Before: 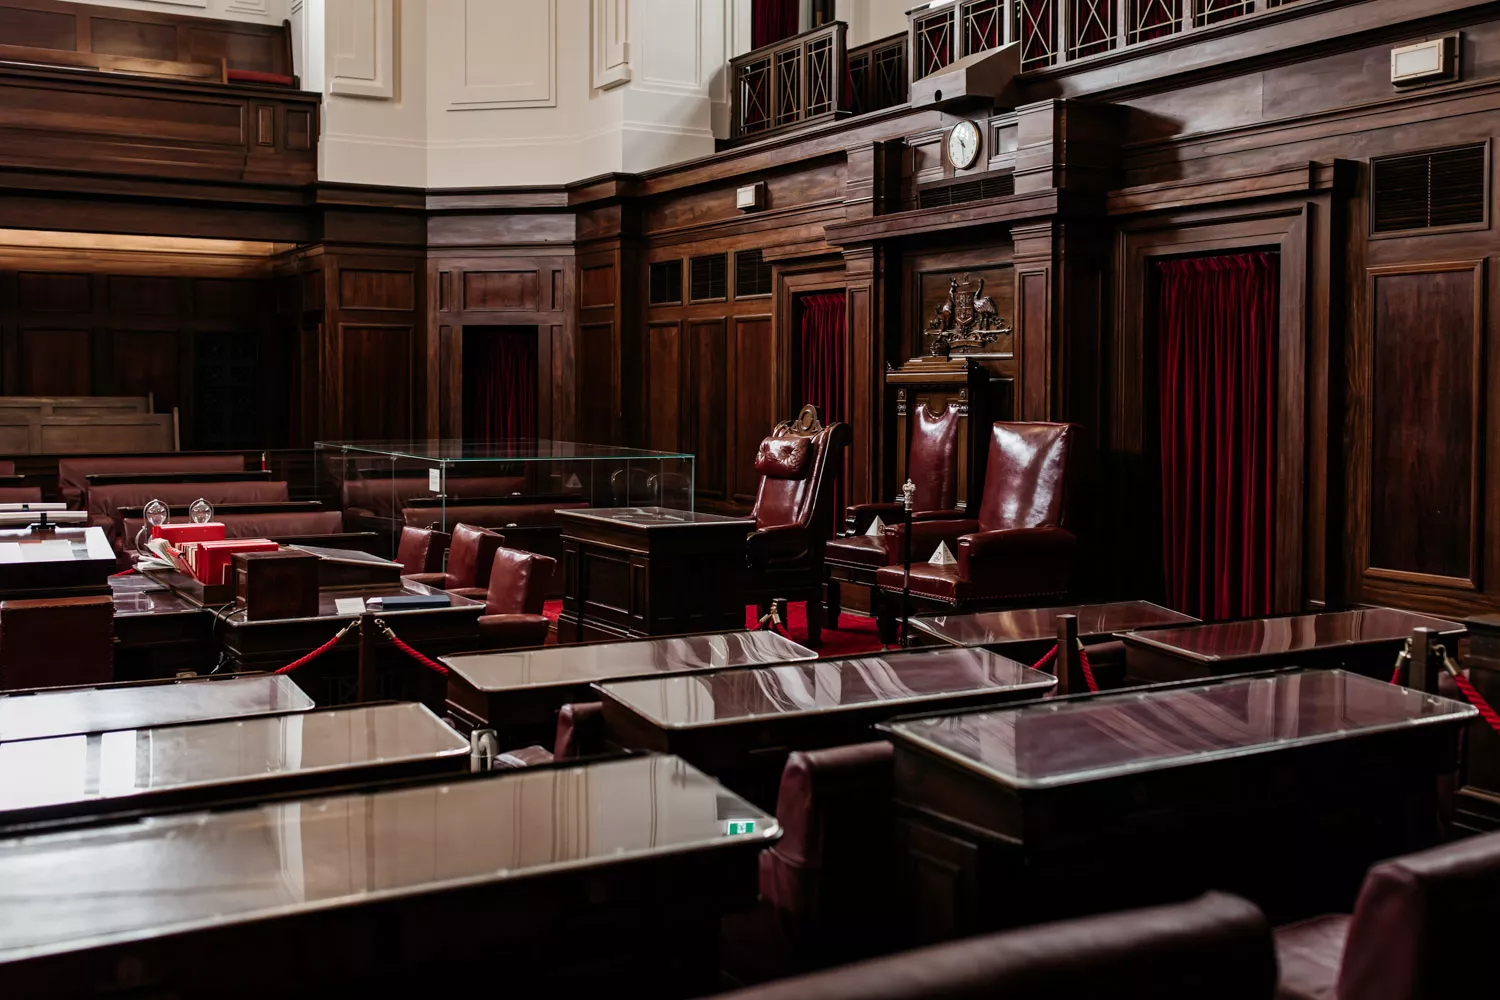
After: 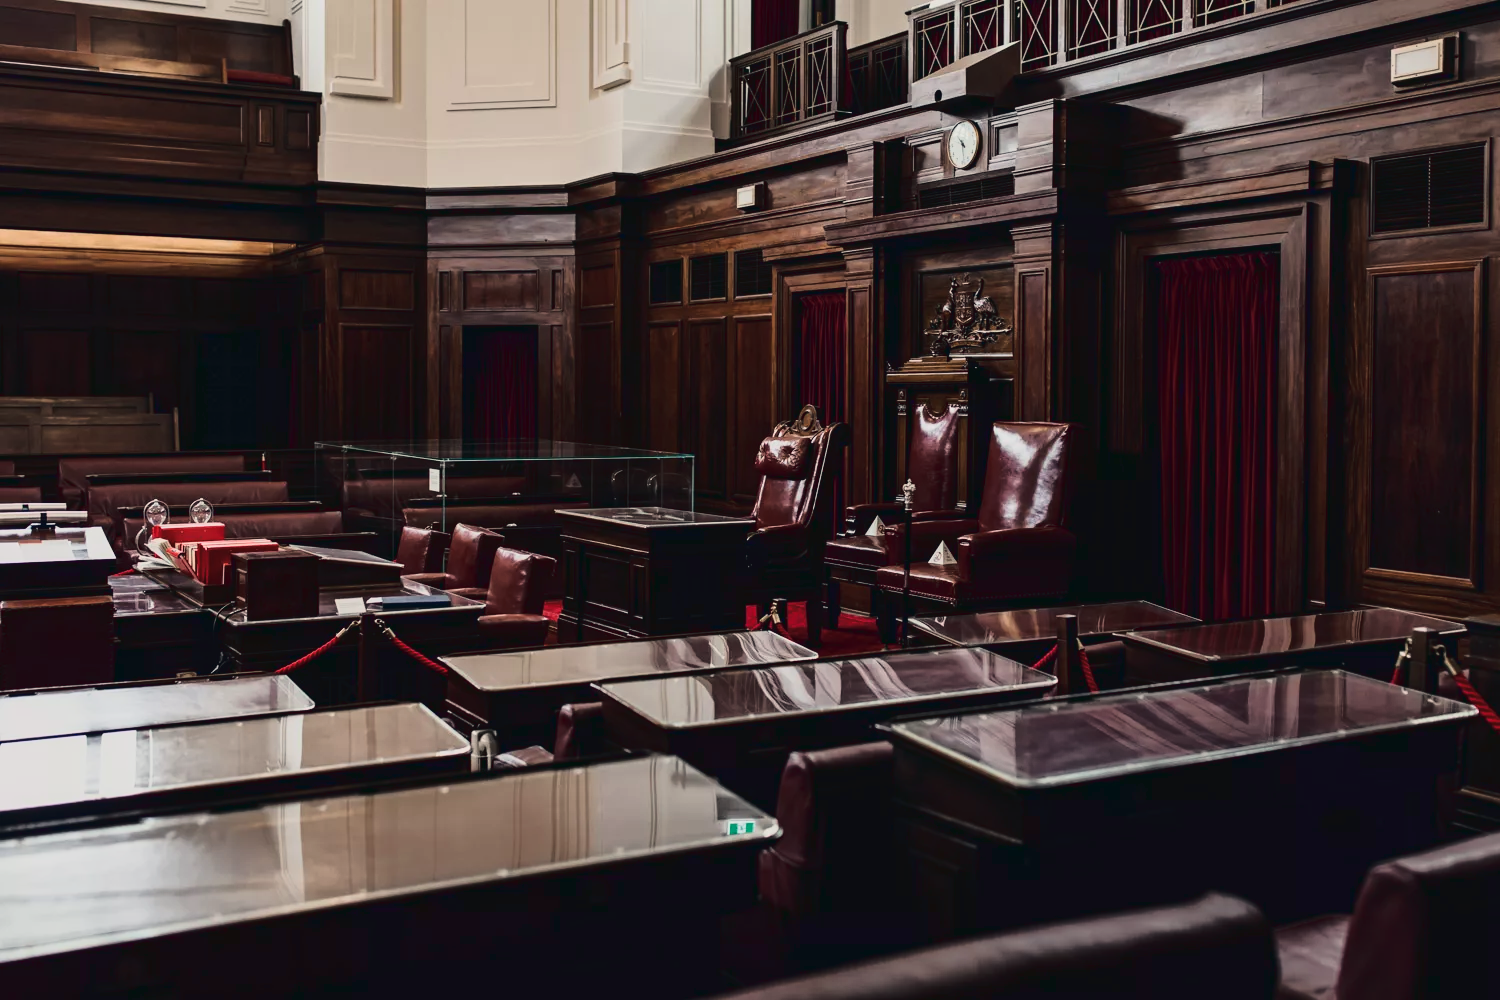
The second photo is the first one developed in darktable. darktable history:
color correction: highlights a* 0.221, highlights b* 2.64, shadows a* -1.28, shadows b* -4.74
tone curve: curves: ch0 [(0, 0.032) (0.094, 0.08) (0.265, 0.208) (0.41, 0.417) (0.498, 0.496) (0.638, 0.673) (0.819, 0.841) (0.96, 0.899)]; ch1 [(0, 0) (0.161, 0.092) (0.37, 0.302) (0.417, 0.434) (0.495, 0.504) (0.576, 0.589) (0.725, 0.765) (1, 1)]; ch2 [(0, 0) (0.352, 0.403) (0.45, 0.469) (0.521, 0.515) (0.59, 0.579) (1, 1)], color space Lab, linked channels, preserve colors none
